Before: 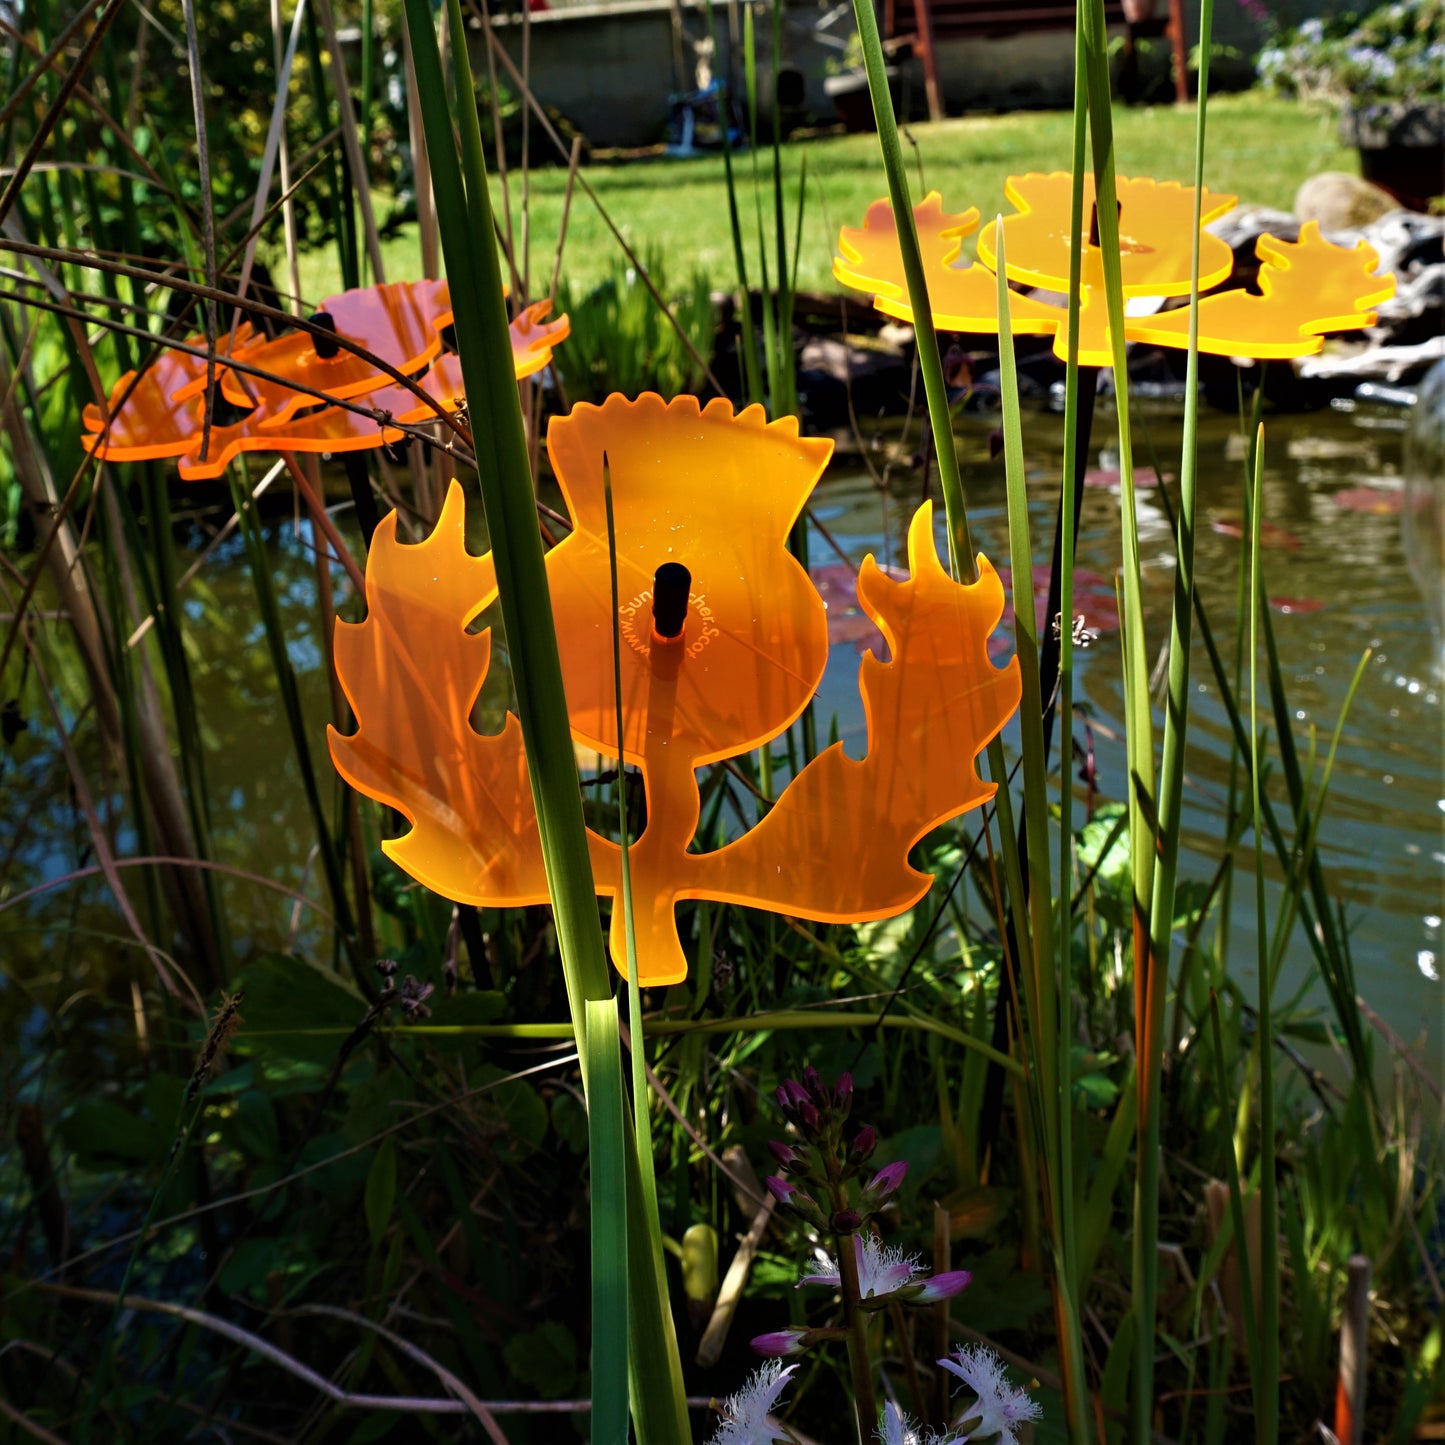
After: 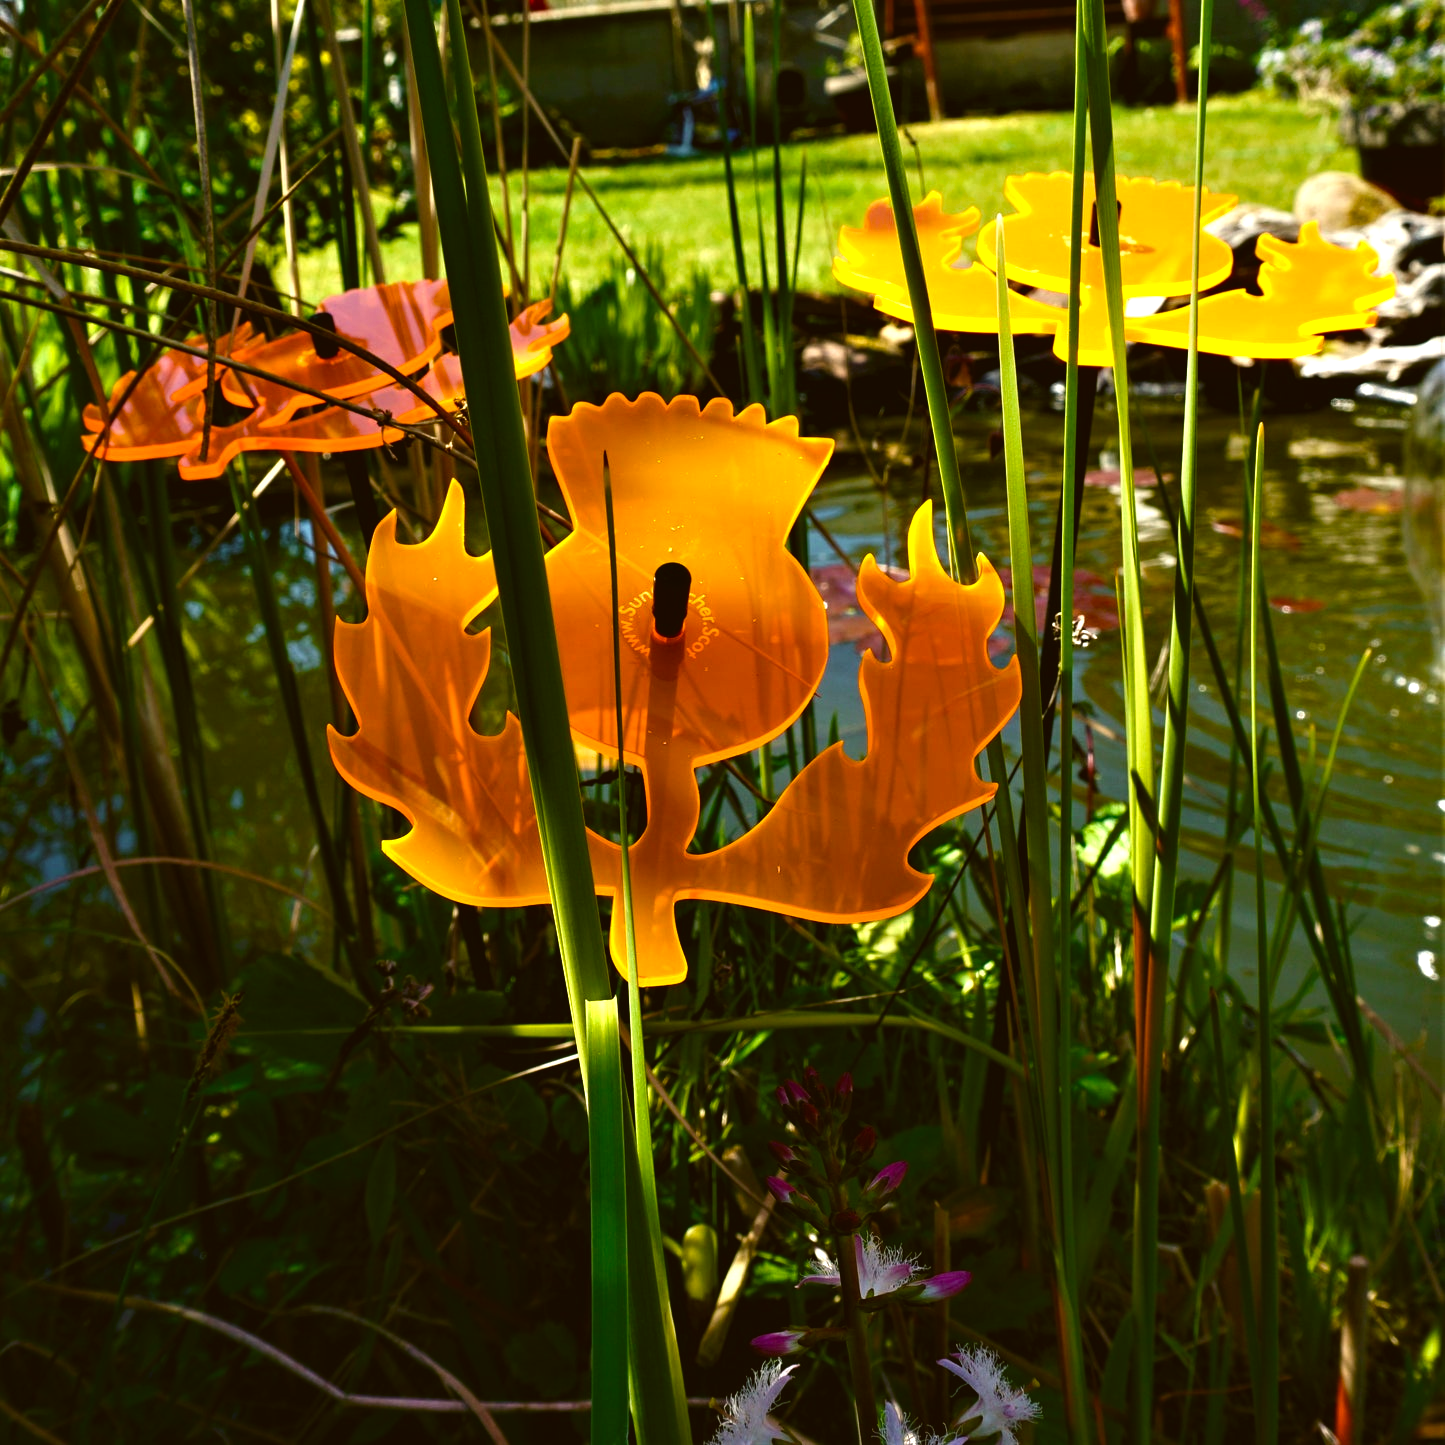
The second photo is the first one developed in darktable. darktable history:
color balance rgb: shadows lift › chroma 1%, shadows lift › hue 217.2°, power › hue 310.8°, highlights gain › chroma 1%, highlights gain › hue 54°, global offset › luminance 0.5%, global offset › hue 171.6°, perceptual saturation grading › global saturation 14.09%, perceptual saturation grading › highlights -25%, perceptual saturation grading › shadows 30%, perceptual brilliance grading › highlights 13.42%, perceptual brilliance grading › mid-tones 8.05%, perceptual brilliance grading › shadows -17.45%, global vibrance 25%
color correction: highlights a* -1.43, highlights b* 10.12, shadows a* 0.395, shadows b* 19.35
